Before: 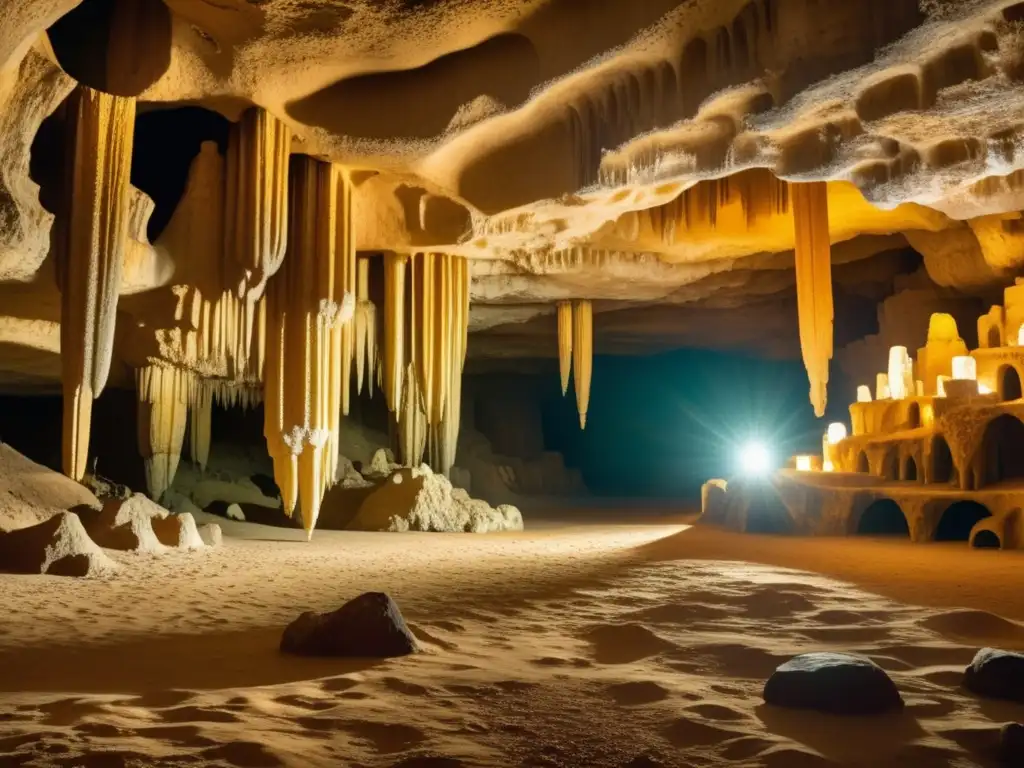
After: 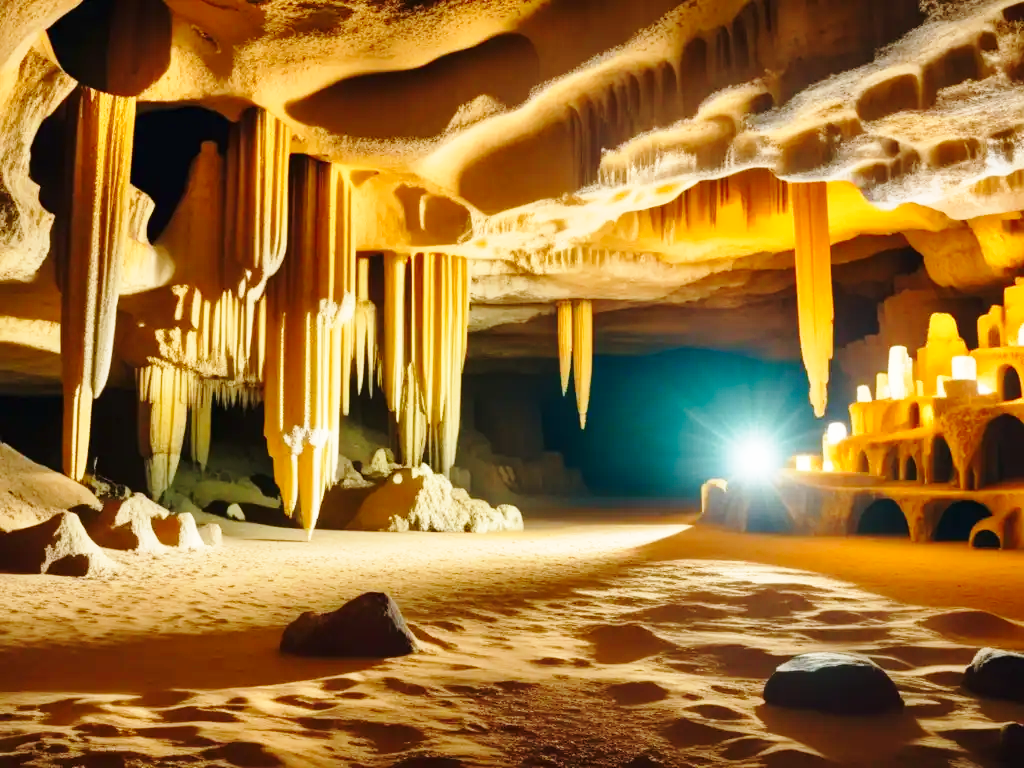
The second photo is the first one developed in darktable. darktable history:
levels: levels [0, 0.478, 1]
base curve: curves: ch0 [(0, 0) (0.028, 0.03) (0.121, 0.232) (0.46, 0.748) (0.859, 0.968) (1, 1)], preserve colors none
